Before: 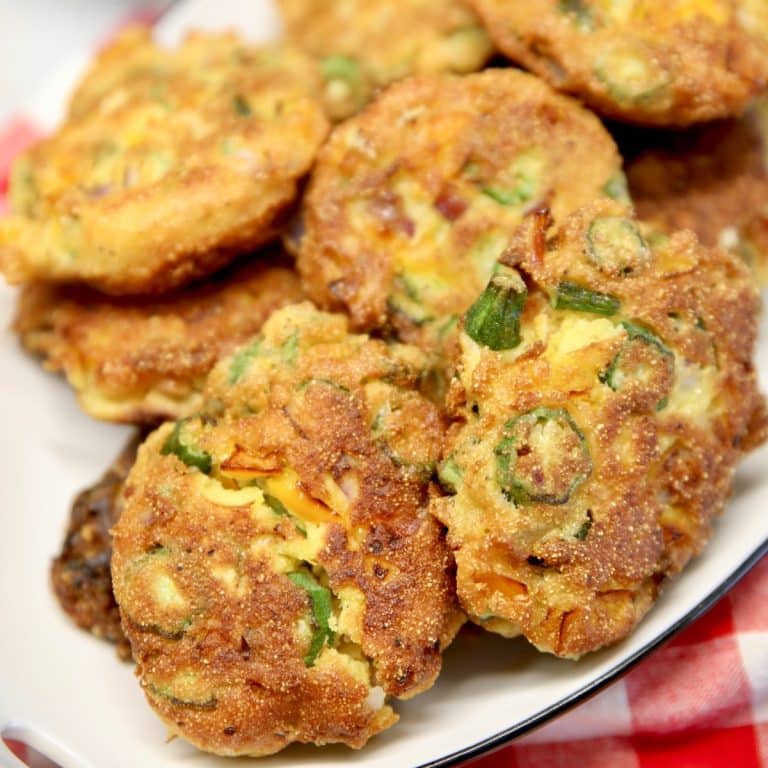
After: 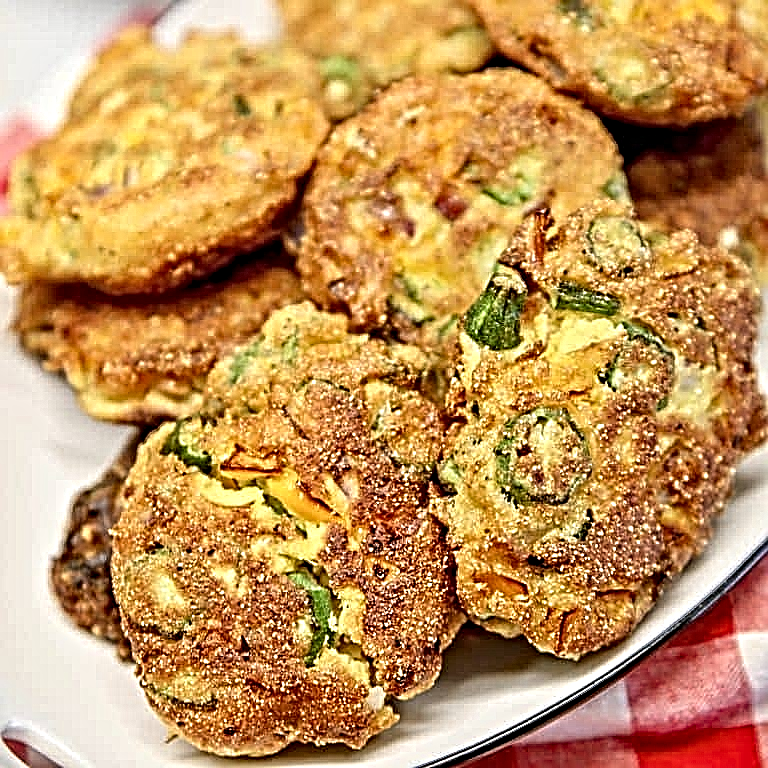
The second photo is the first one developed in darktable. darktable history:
contrast equalizer: octaves 7, y [[0.406, 0.494, 0.589, 0.753, 0.877, 0.999], [0.5 ×6], [0.5 ×6], [0 ×6], [0 ×6]]
sharpen: on, module defaults
